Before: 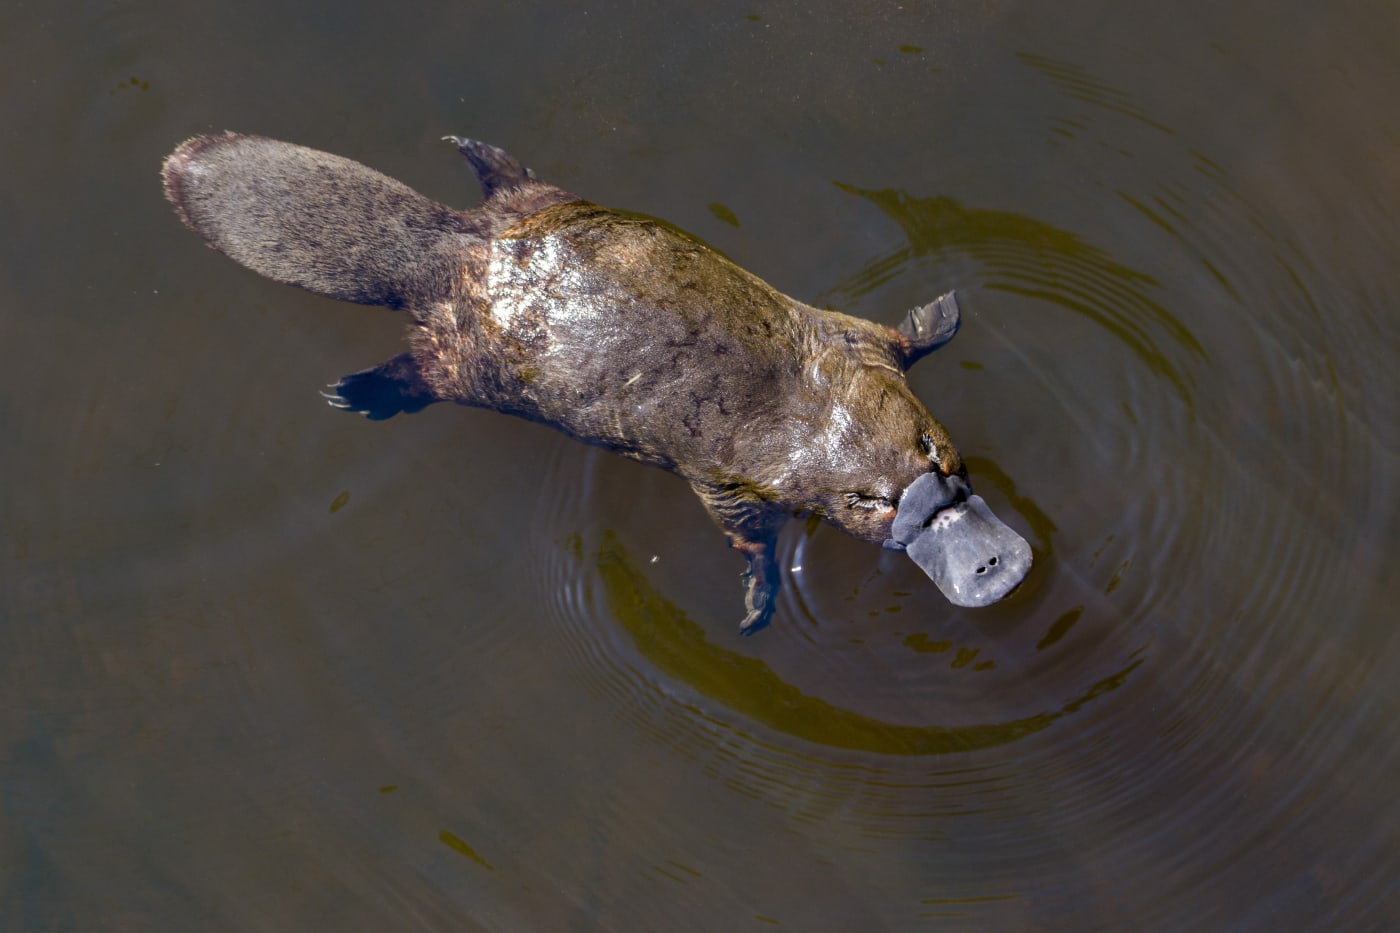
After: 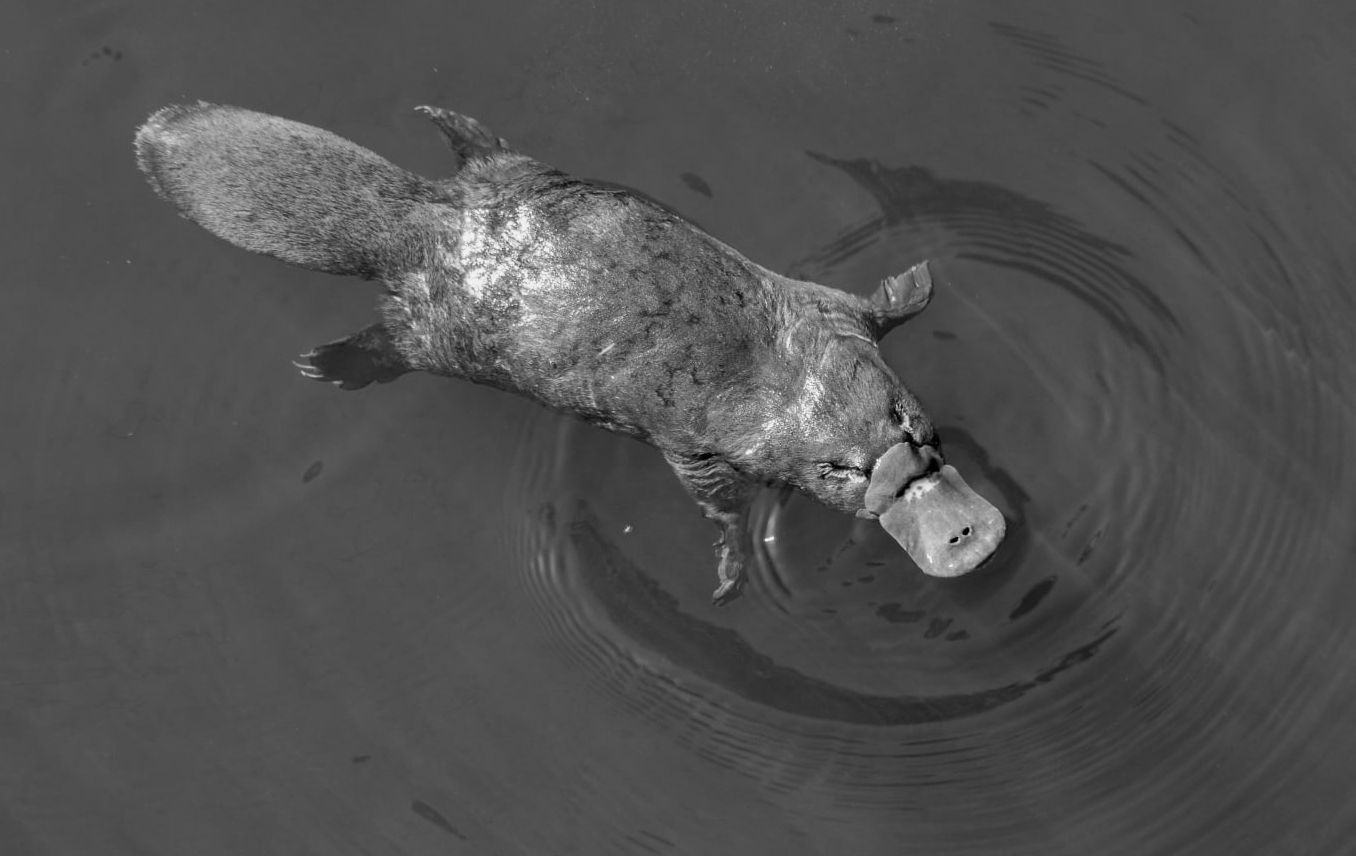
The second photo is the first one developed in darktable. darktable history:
exposure: black level correction 0.001, exposure -0.125 EV, compensate exposure bias true, compensate highlight preservation false
contrast brightness saturation: brightness 0.13
crop: left 1.964%, top 3.251%, right 1.122%, bottom 4.933%
color calibration: output gray [0.21, 0.42, 0.37, 0], gray › normalize channels true, illuminant same as pipeline (D50), adaptation XYZ, x 0.346, y 0.359, gamut compression 0
